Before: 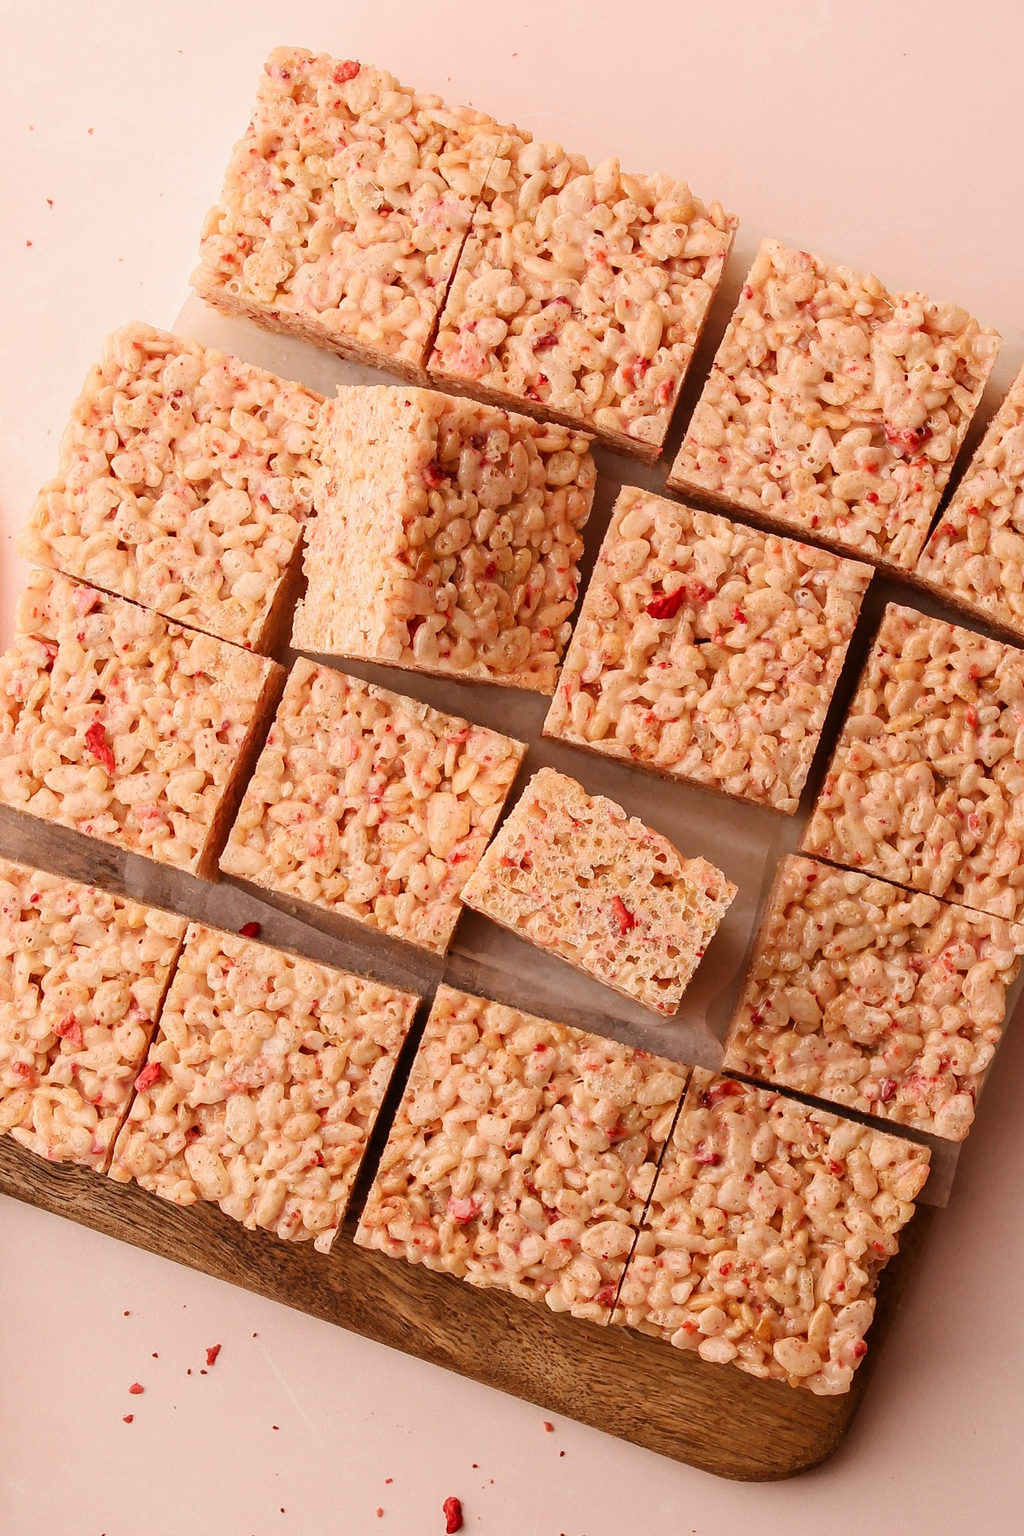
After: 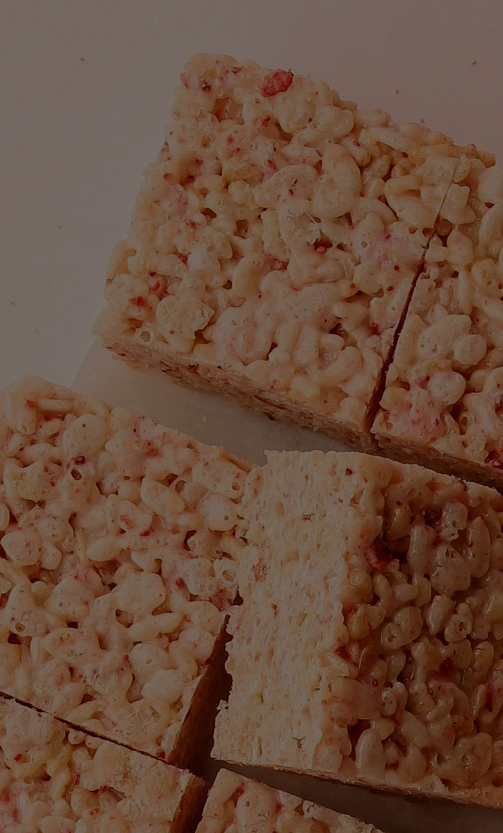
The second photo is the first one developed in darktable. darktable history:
crop and rotate: left 10.817%, top 0.062%, right 47.194%, bottom 53.626%
exposure: exposure -2.446 EV, compensate highlight preservation false
